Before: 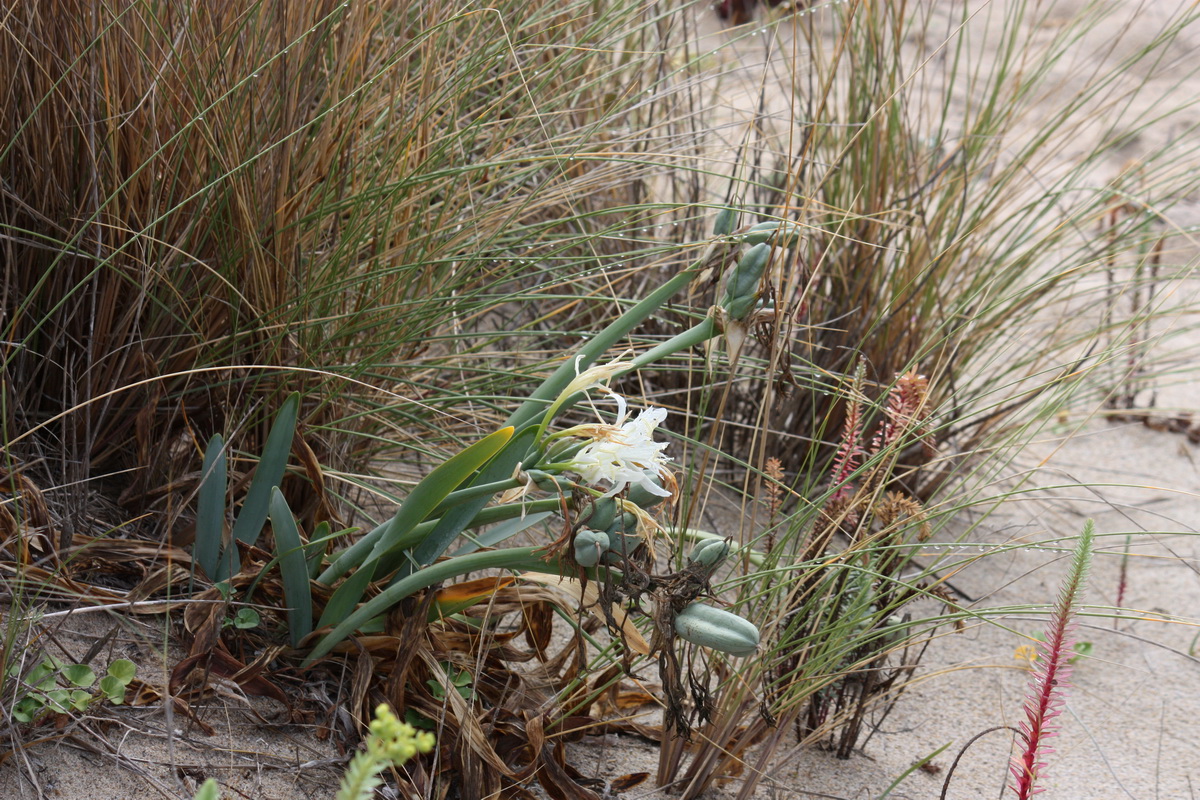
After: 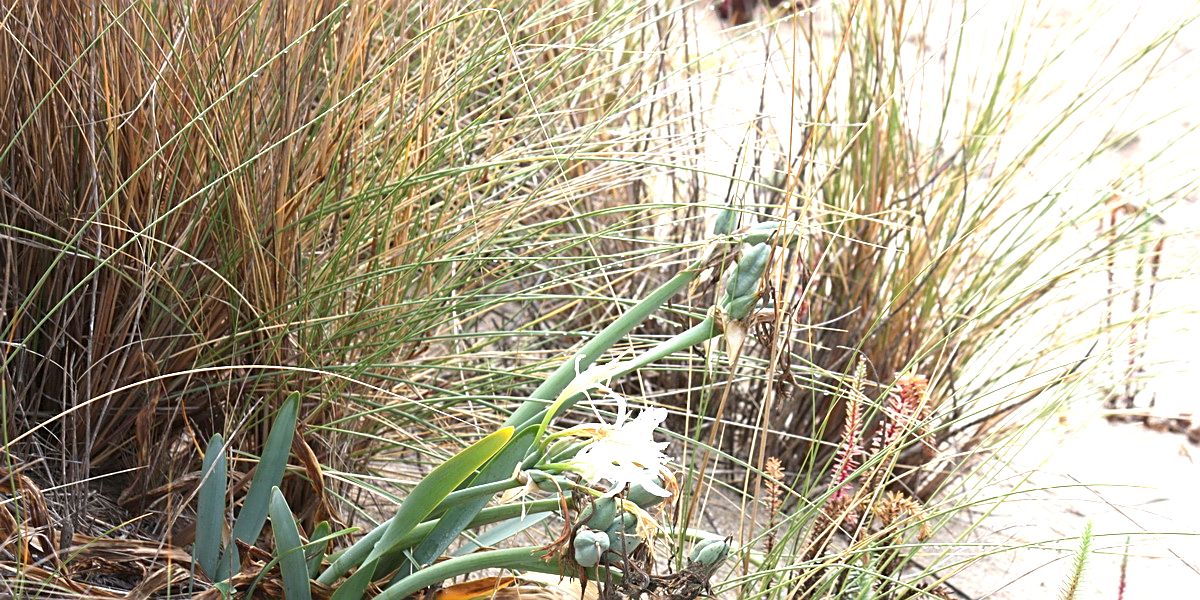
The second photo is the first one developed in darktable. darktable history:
crop: bottom 24.967%
exposure: black level correction 0, exposure 1.35 EV, compensate exposure bias true, compensate highlight preservation false
sharpen: on, module defaults
